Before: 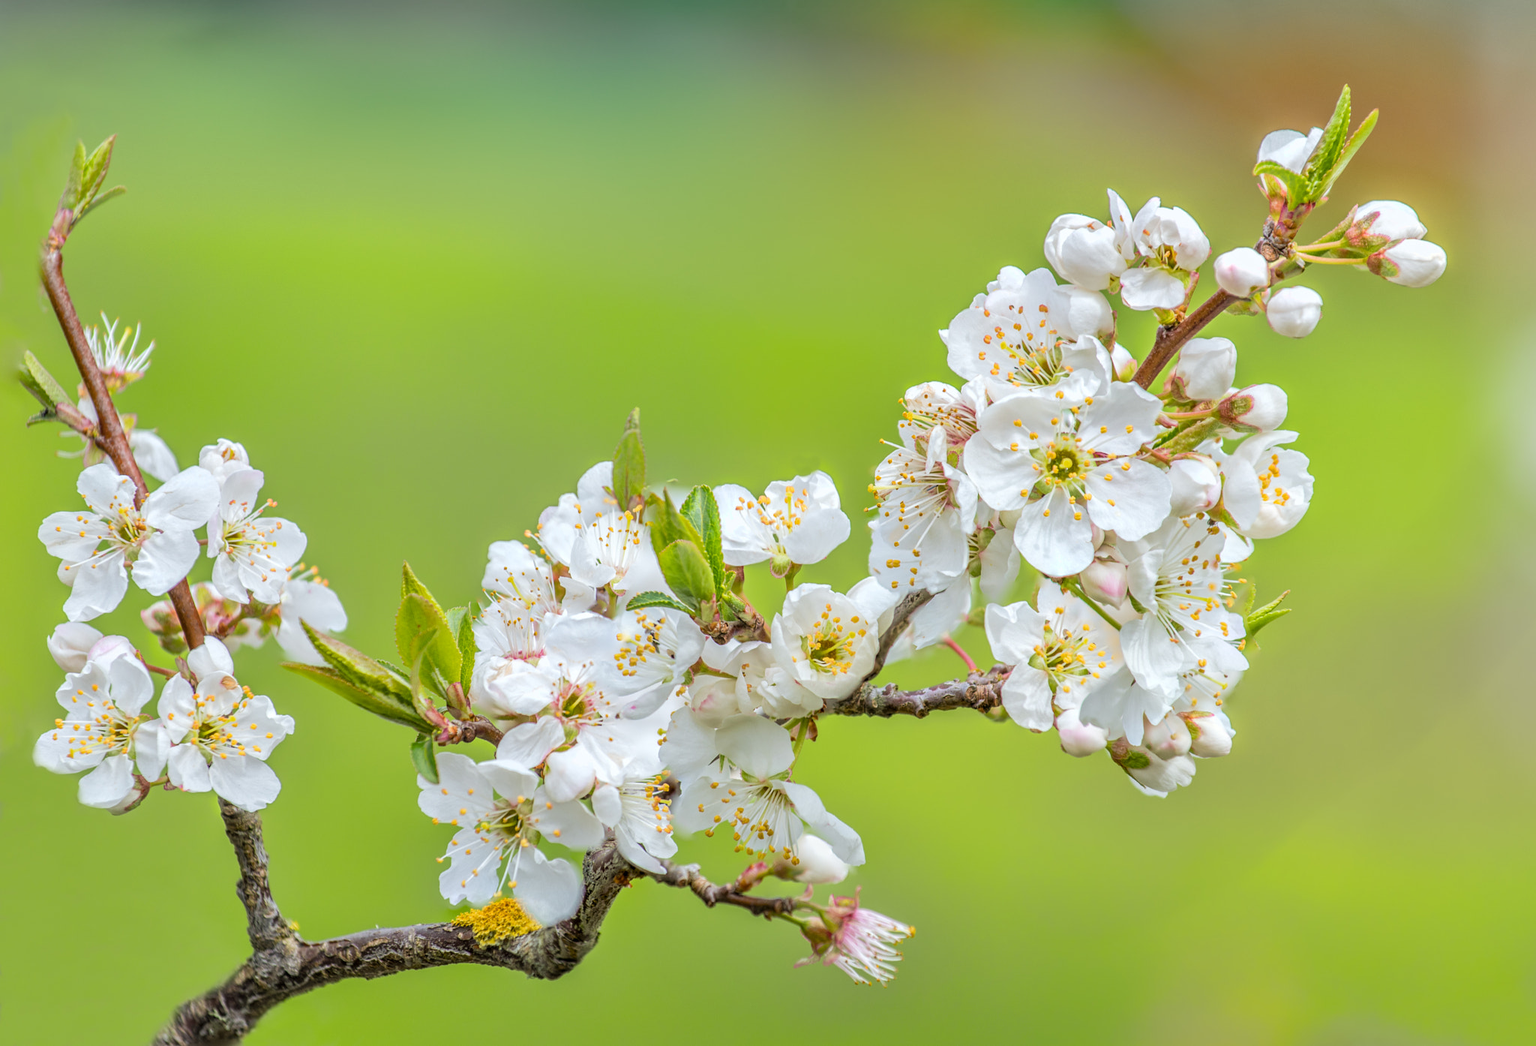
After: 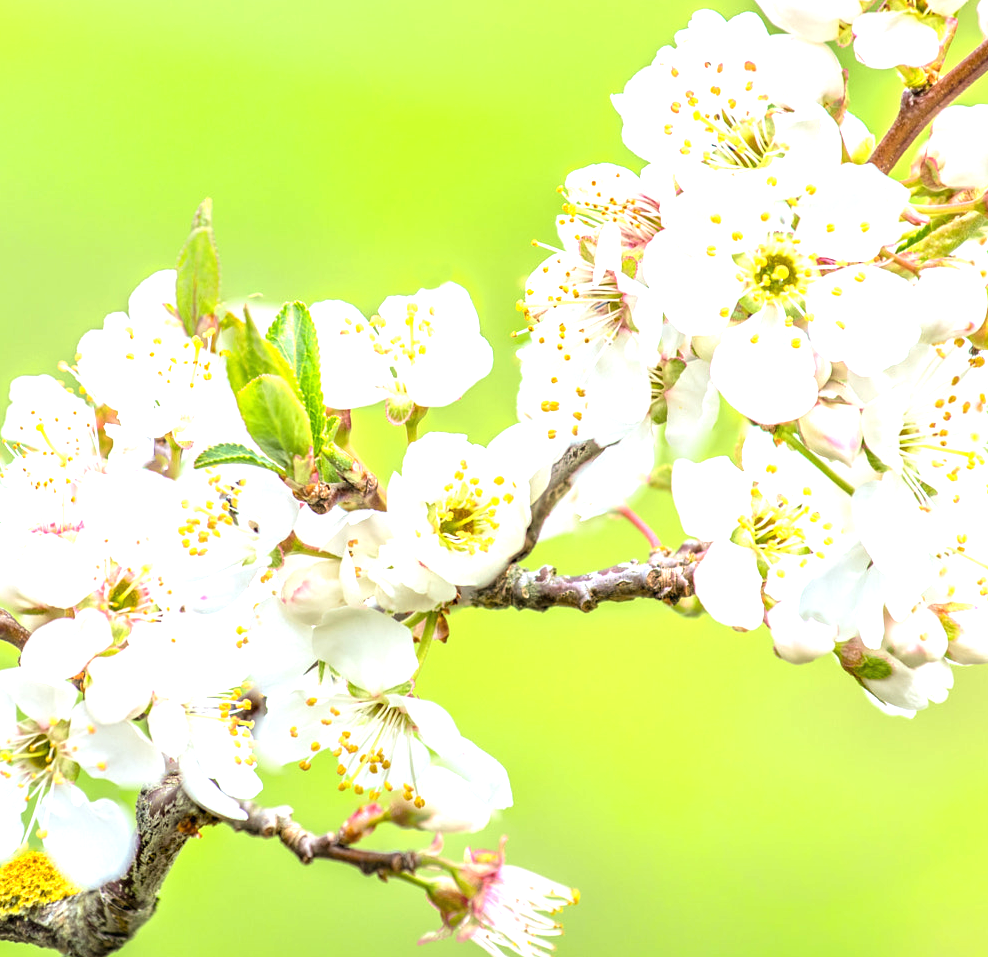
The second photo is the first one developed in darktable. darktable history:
crop: left 31.307%, top 24.817%, right 20.433%, bottom 6.467%
tone equalizer: edges refinement/feathering 500, mask exposure compensation -1.57 EV, preserve details no
exposure: black level correction 0, exposure 1.122 EV, compensate highlight preservation false
